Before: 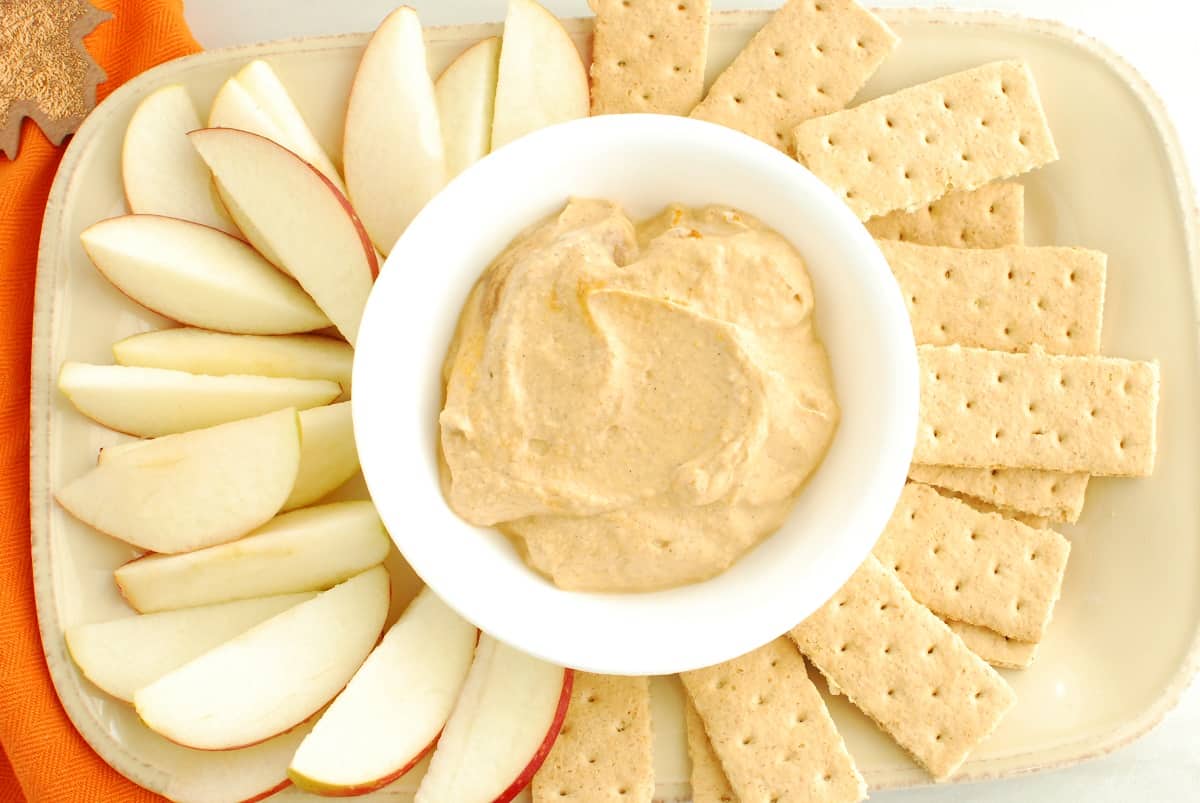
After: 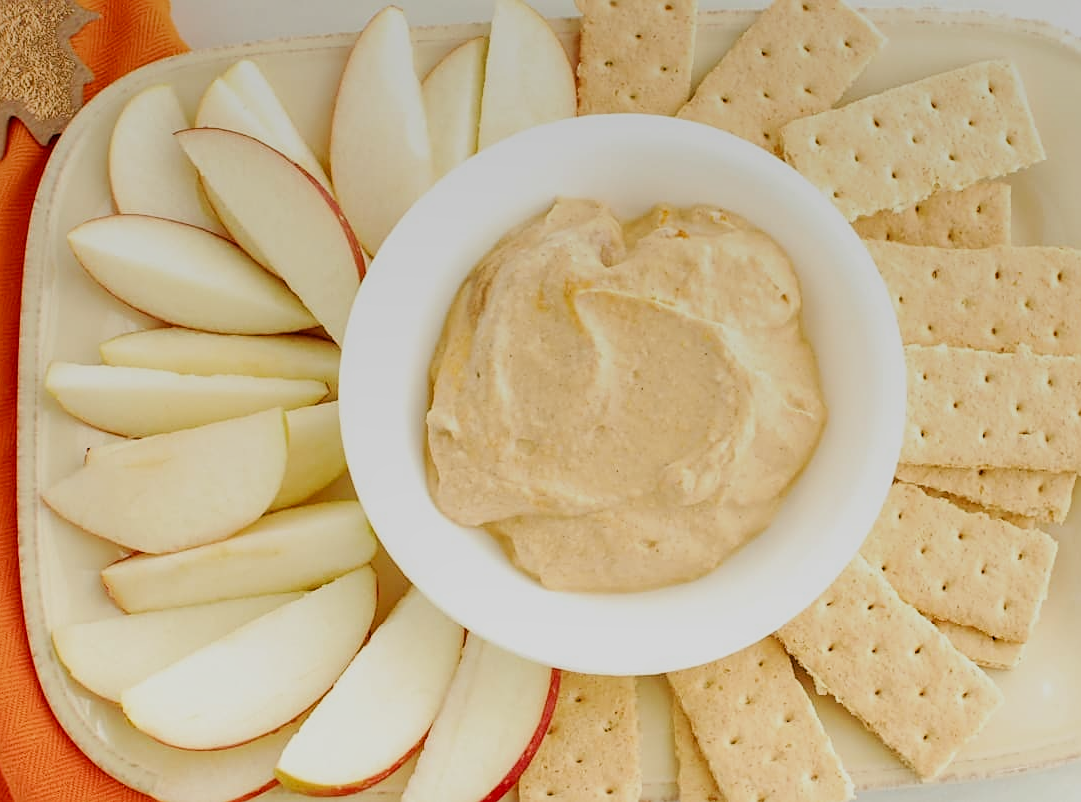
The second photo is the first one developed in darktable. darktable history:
filmic rgb: black relative exposure -7.65 EV, white relative exposure 4.56 EV, hardness 3.61
crop and rotate: left 1.088%, right 8.807%
local contrast: on, module defaults
sharpen: amount 0.478
graduated density: on, module defaults
